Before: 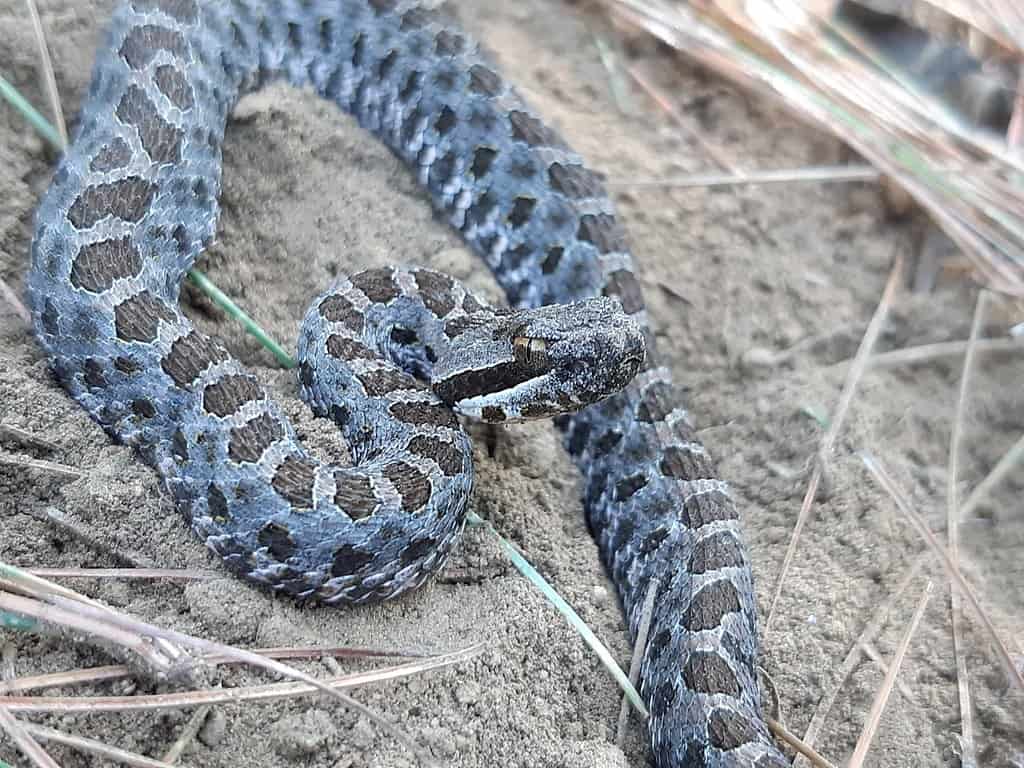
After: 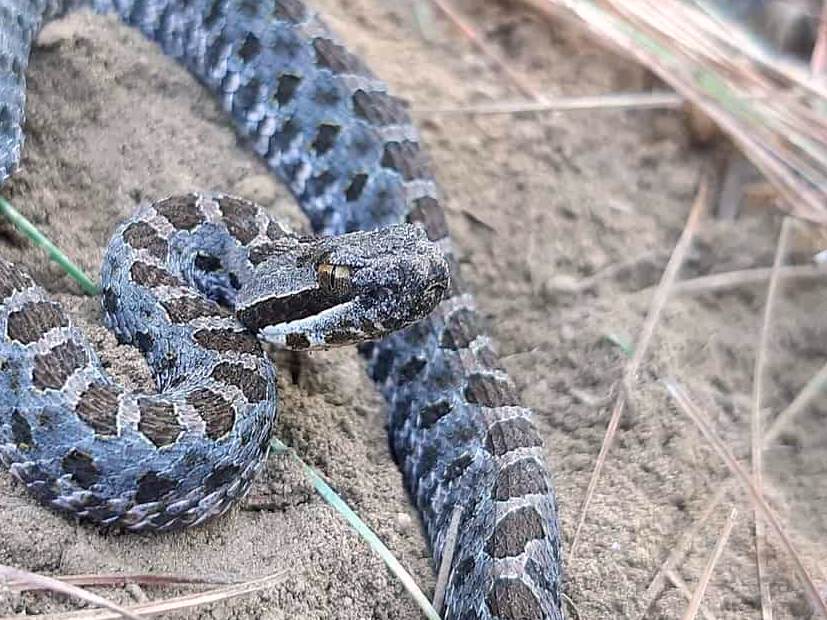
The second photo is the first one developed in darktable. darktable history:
color correction: highlights a* 3.22, highlights b* 1.93, saturation 1.19
crop: left 19.159%, top 9.58%, bottom 9.58%
